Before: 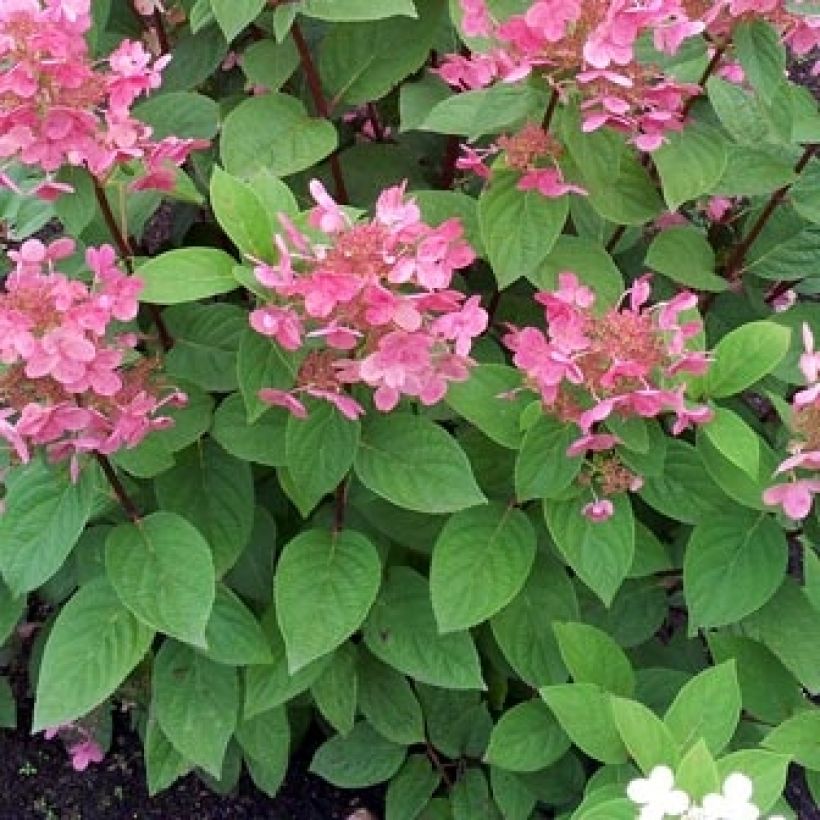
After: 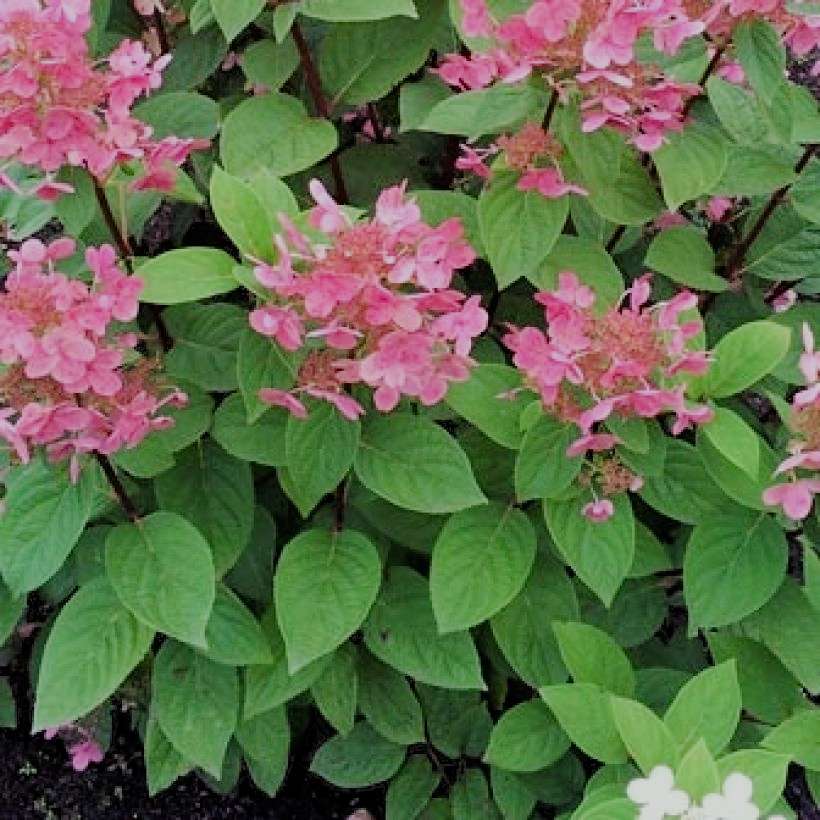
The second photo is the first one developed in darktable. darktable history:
haze removal: compatibility mode true
filmic rgb: black relative exposure -7.65 EV, white relative exposure 4.56 EV, threshold 2.96 EV, hardness 3.61, add noise in highlights 0.001, preserve chrominance max RGB, color science v3 (2019), use custom middle-gray values true, contrast in highlights soft, enable highlight reconstruction true
